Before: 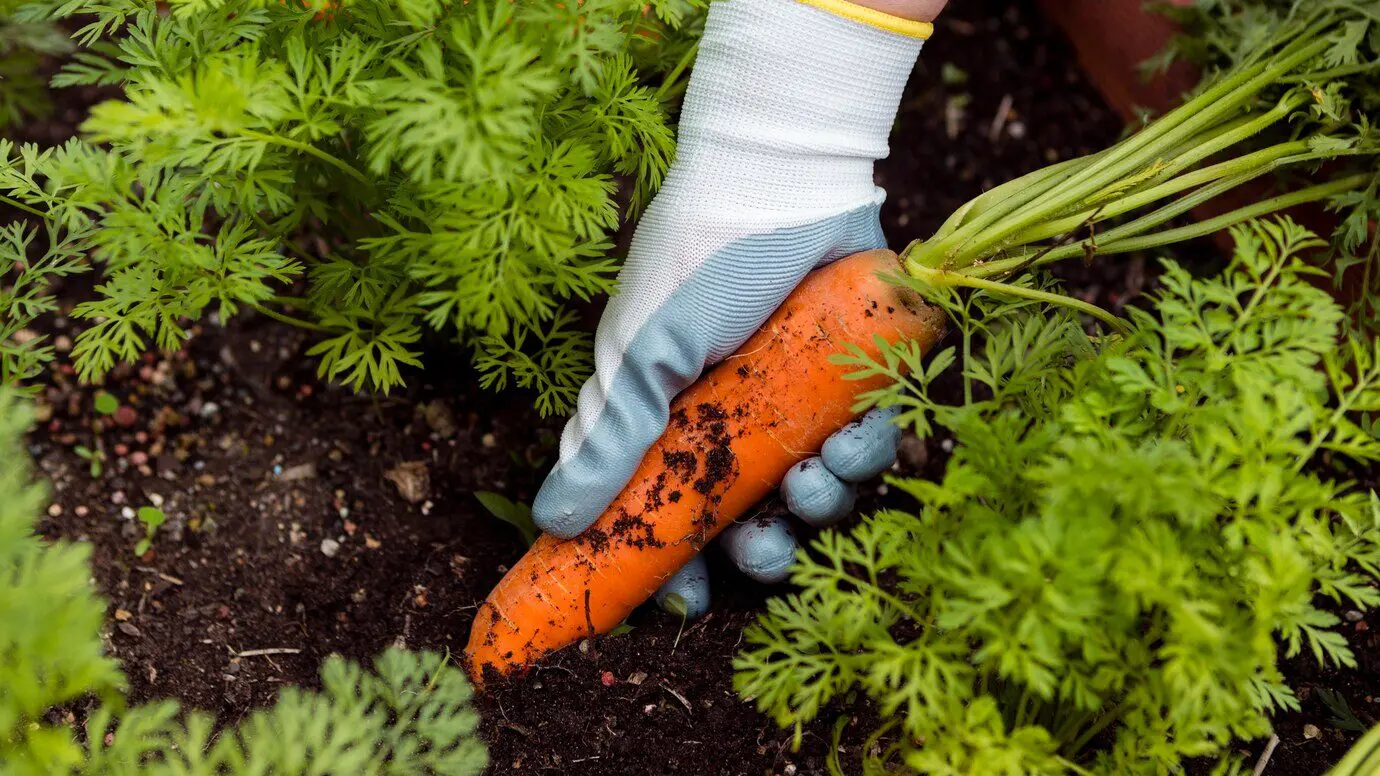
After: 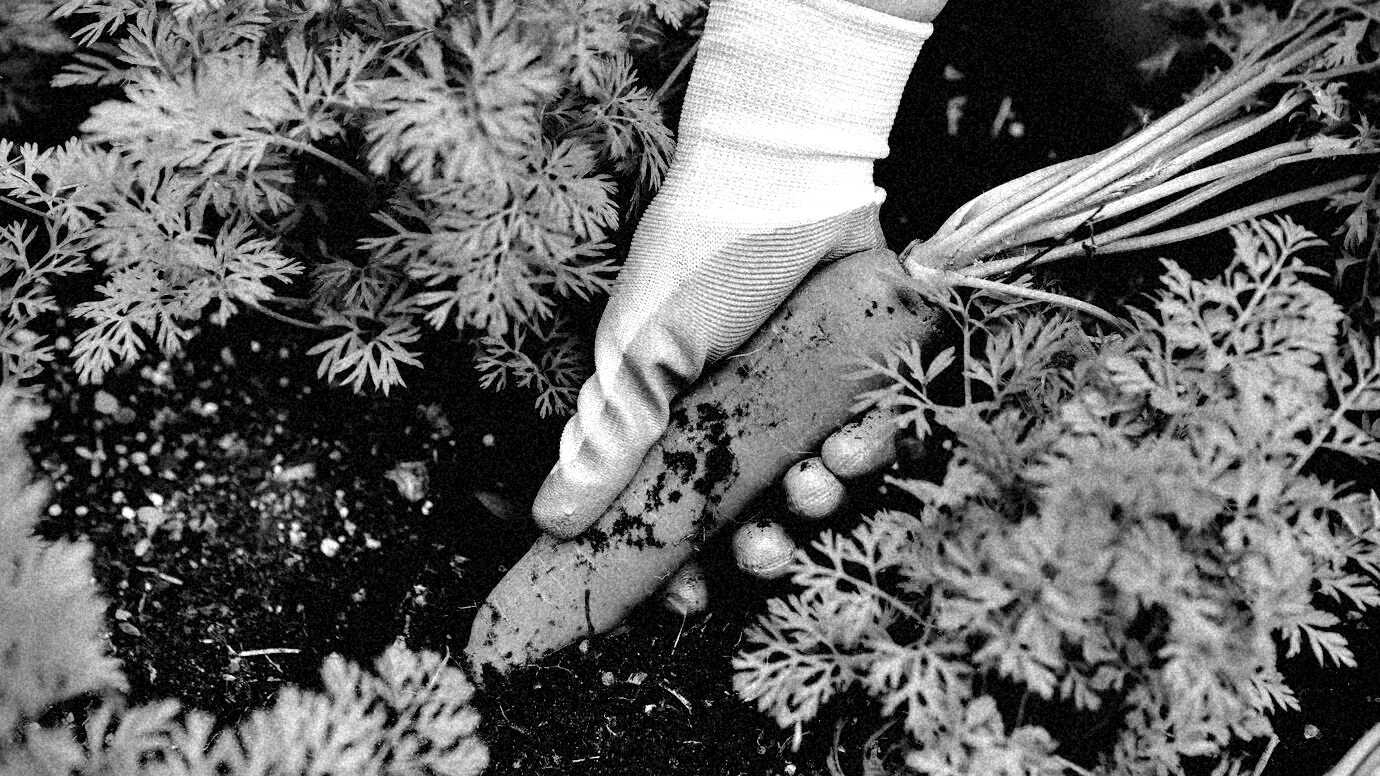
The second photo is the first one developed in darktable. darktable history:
monochrome: a -4.13, b 5.16, size 1
vignetting: unbound false
contrast equalizer: octaves 7, y [[0.627 ×6], [0.563 ×6], [0 ×6], [0 ×6], [0 ×6]]
tone curve: curves: ch0 [(0, 0) (0.004, 0) (0.133, 0.076) (0.325, 0.362) (0.879, 0.885) (1, 1)], color space Lab, linked channels, preserve colors none
grain: coarseness 46.9 ISO, strength 50.21%, mid-tones bias 0%
